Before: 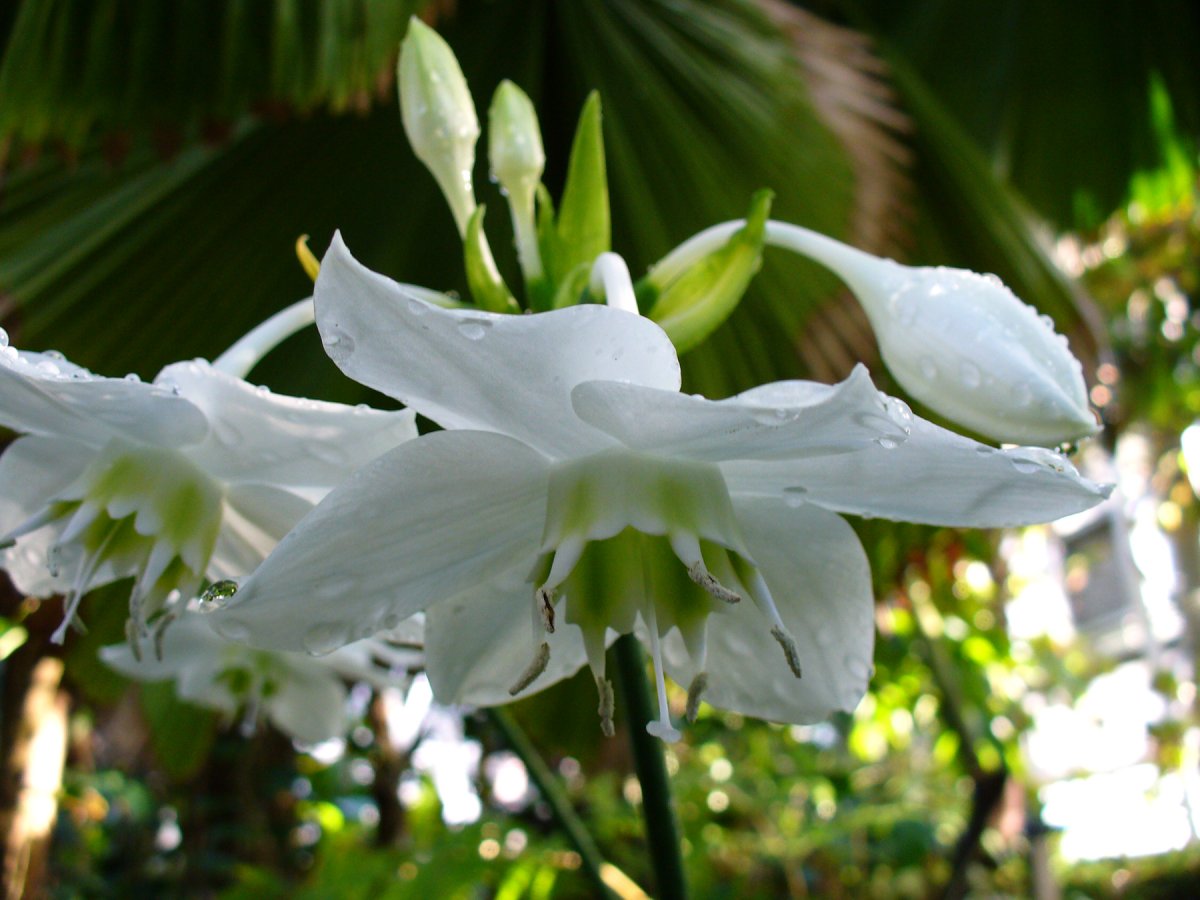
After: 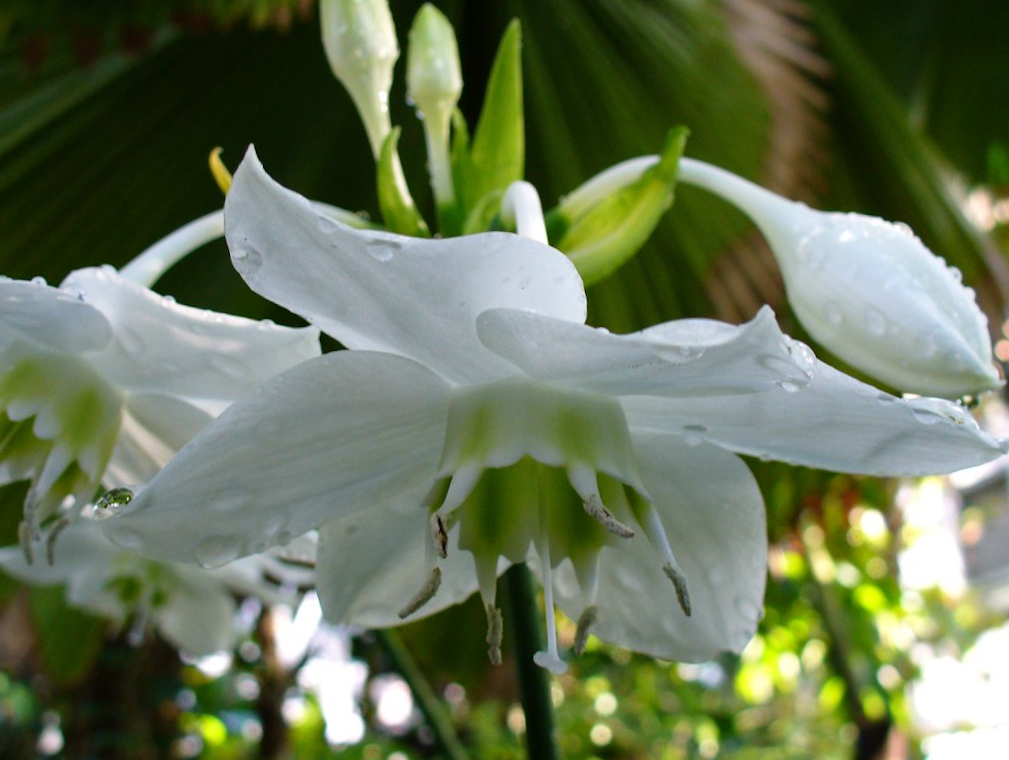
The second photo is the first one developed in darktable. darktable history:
crop and rotate: angle -3.04°, left 5.3%, top 5.194%, right 4.76%, bottom 4.485%
color calibration: gray › normalize channels true, illuminant same as pipeline (D50), adaptation XYZ, x 0.346, y 0.359, temperature 5012.38 K, gamut compression 0.018
